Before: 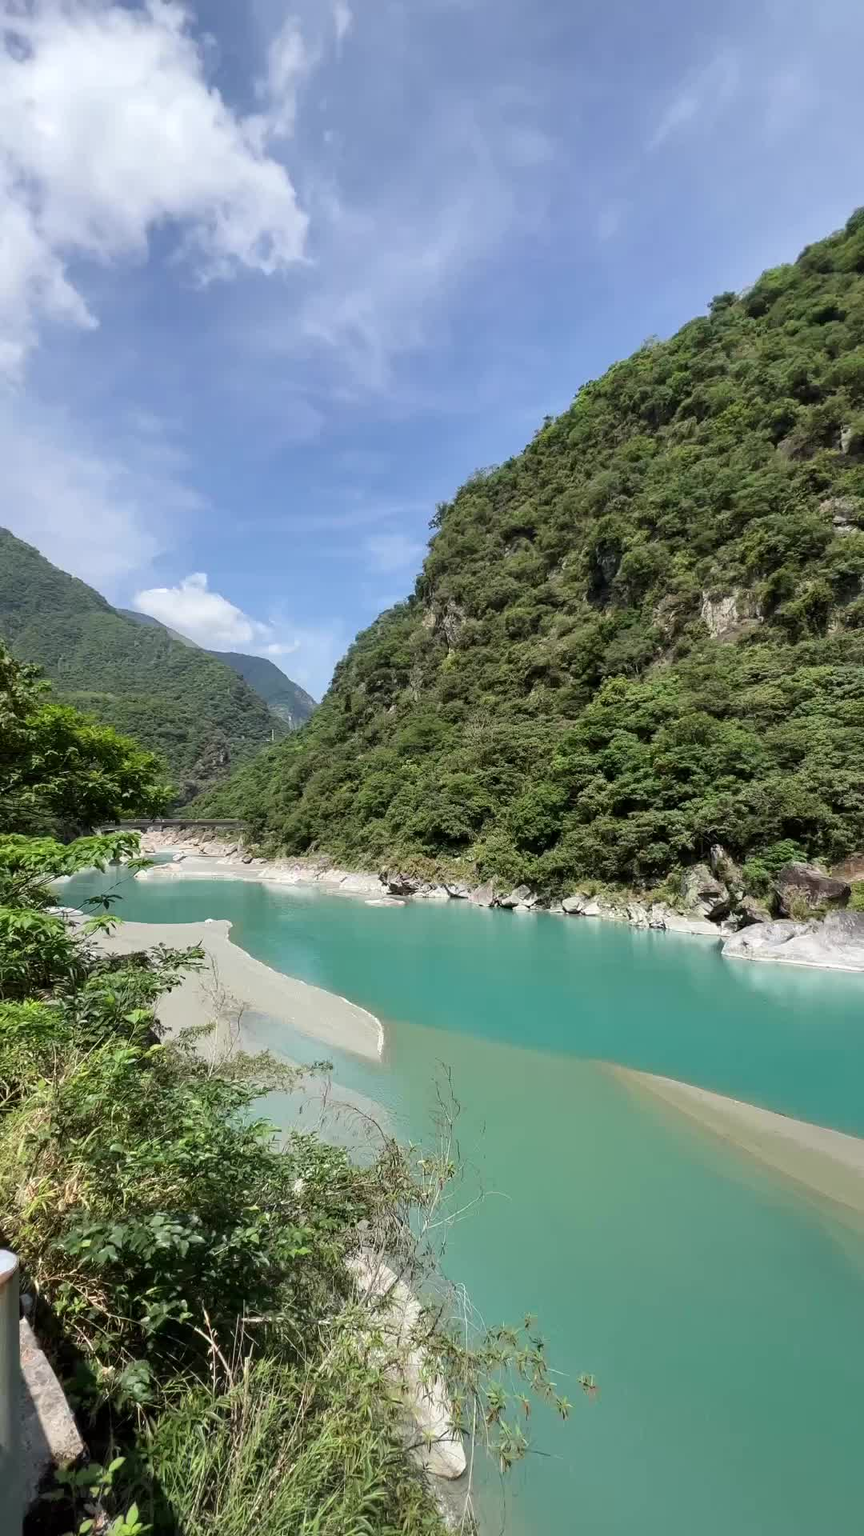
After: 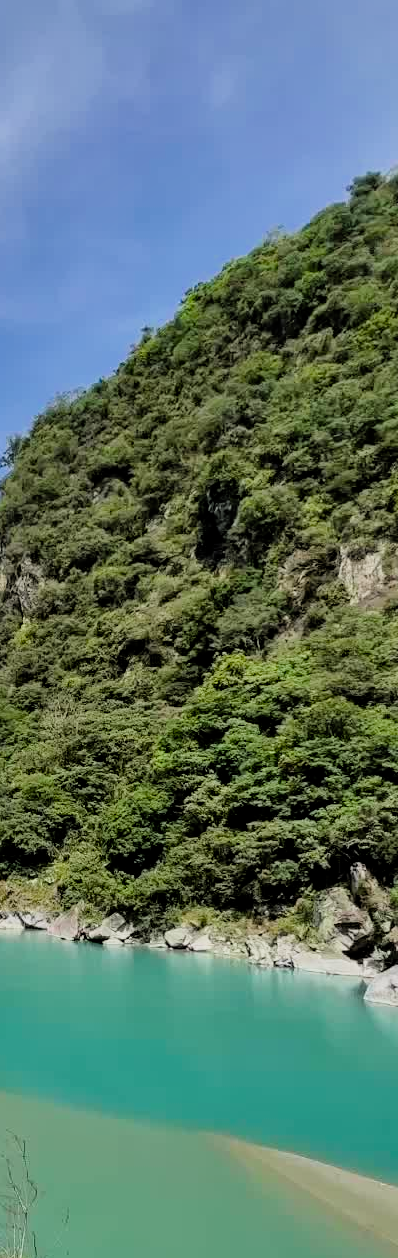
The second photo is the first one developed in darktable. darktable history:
shadows and highlights: soften with gaussian
filmic rgb: black relative exposure -7.75 EV, white relative exposure 4.38 EV, target black luminance 0%, hardness 3.75, latitude 50.57%, contrast 1.065, highlights saturation mix 9.67%, shadows ↔ highlights balance -0.214%, color science v4 (2020)
crop and rotate: left 49.882%, top 10.083%, right 13.195%, bottom 24.383%
